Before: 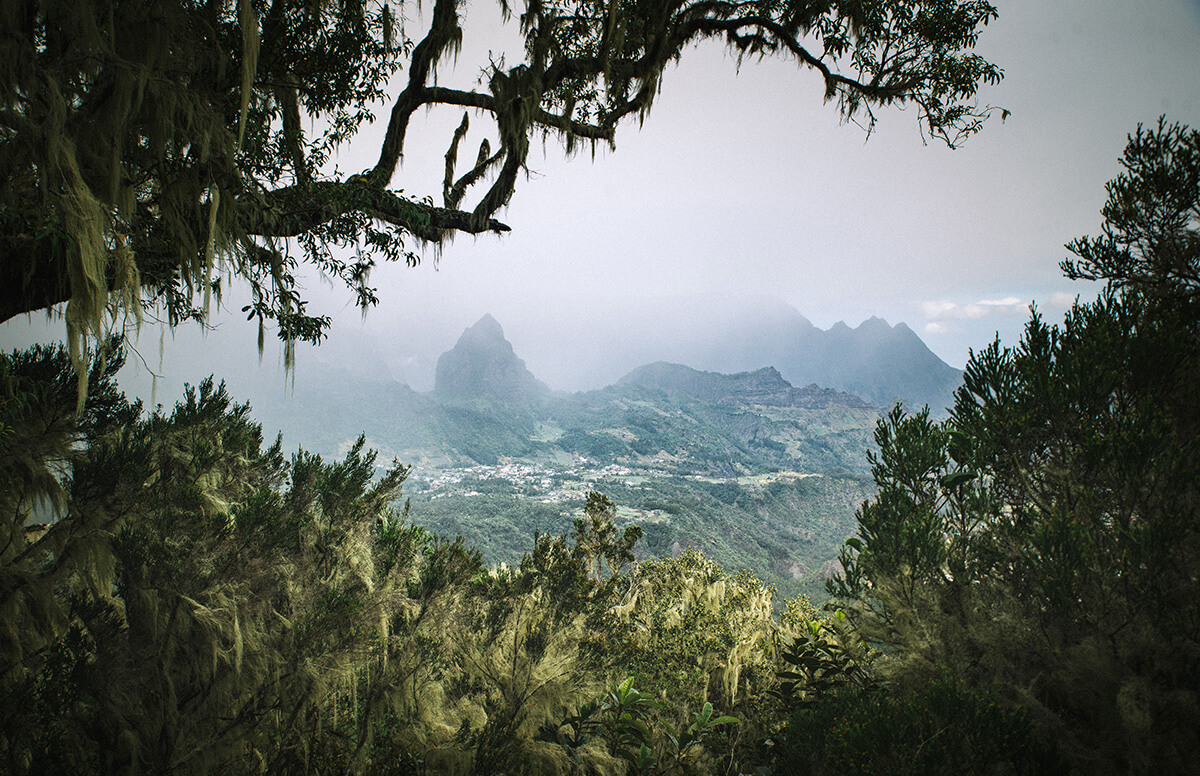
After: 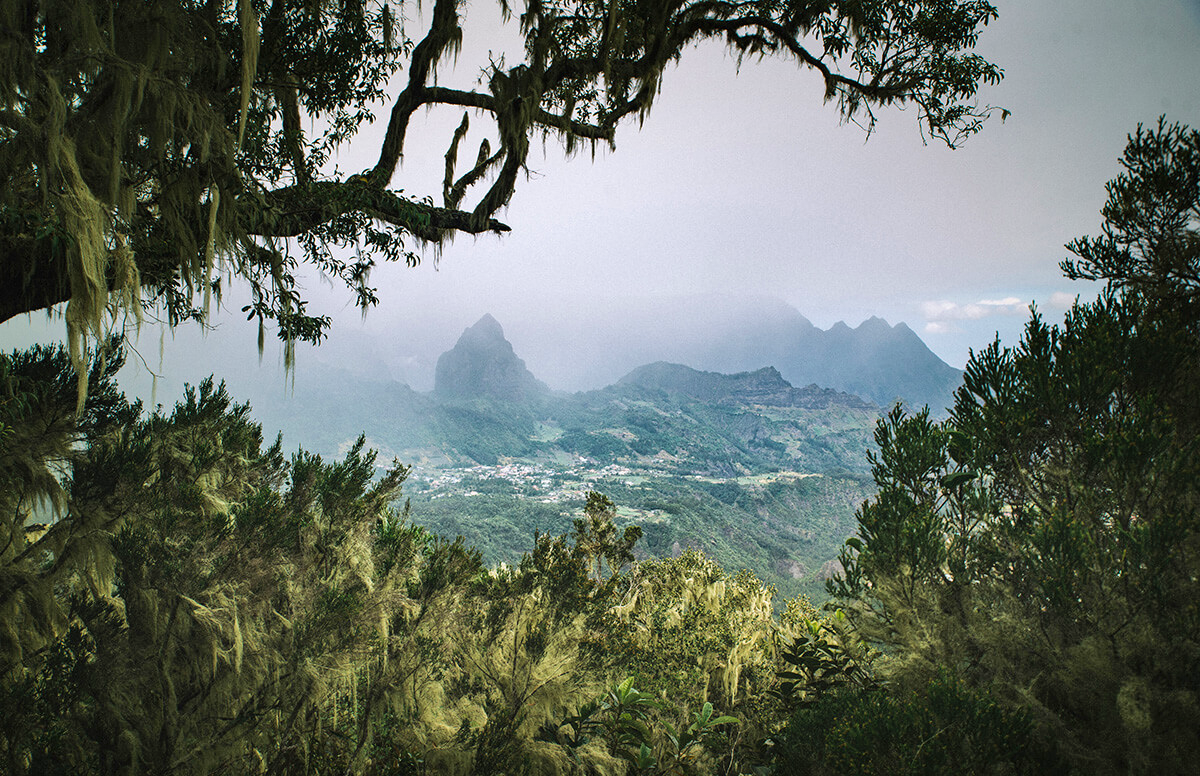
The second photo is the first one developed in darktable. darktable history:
shadows and highlights: highlights color adjustment 0%, low approximation 0.01, soften with gaussian
velvia: on, module defaults
